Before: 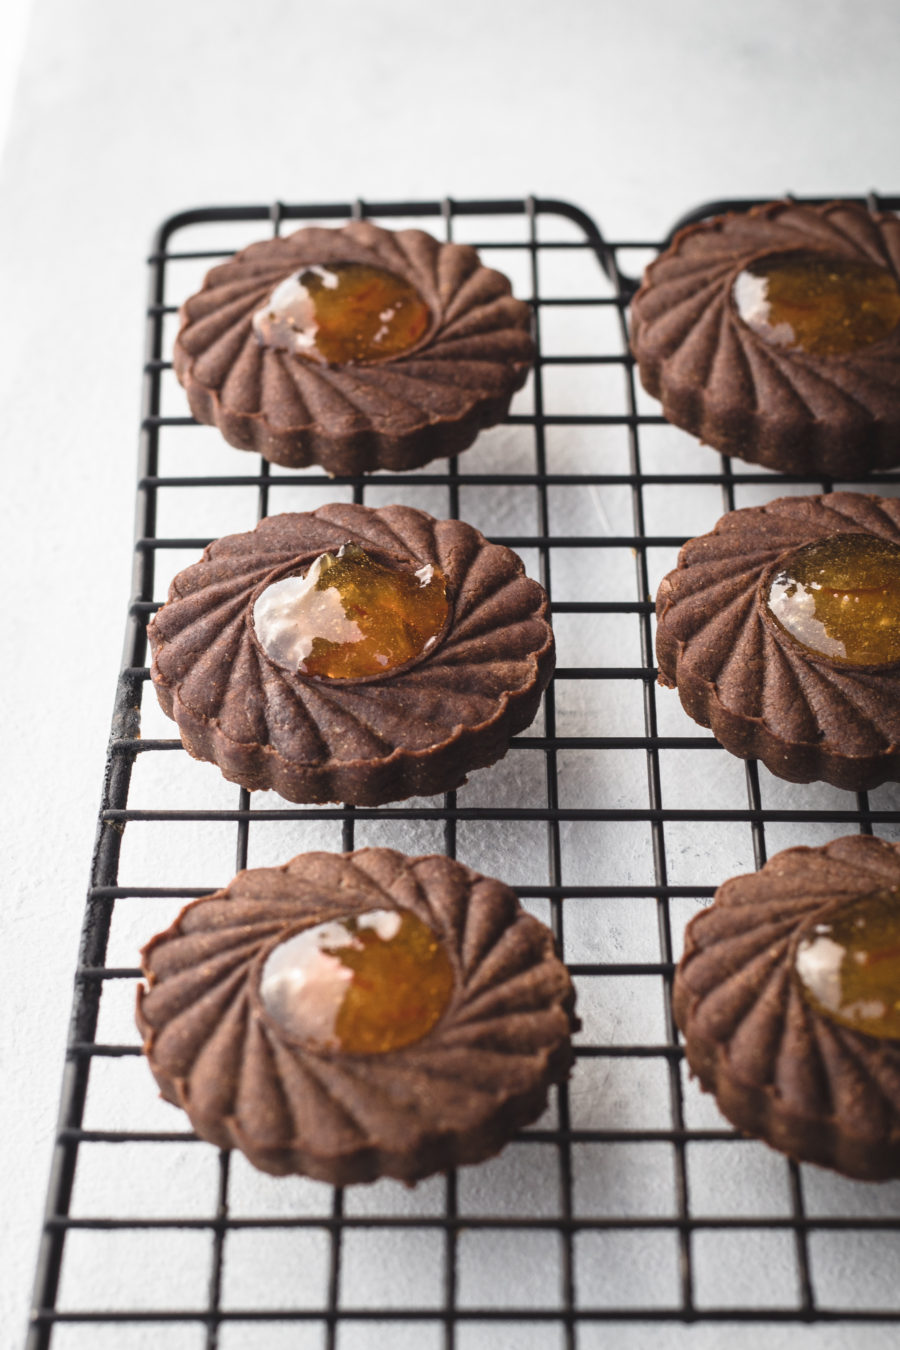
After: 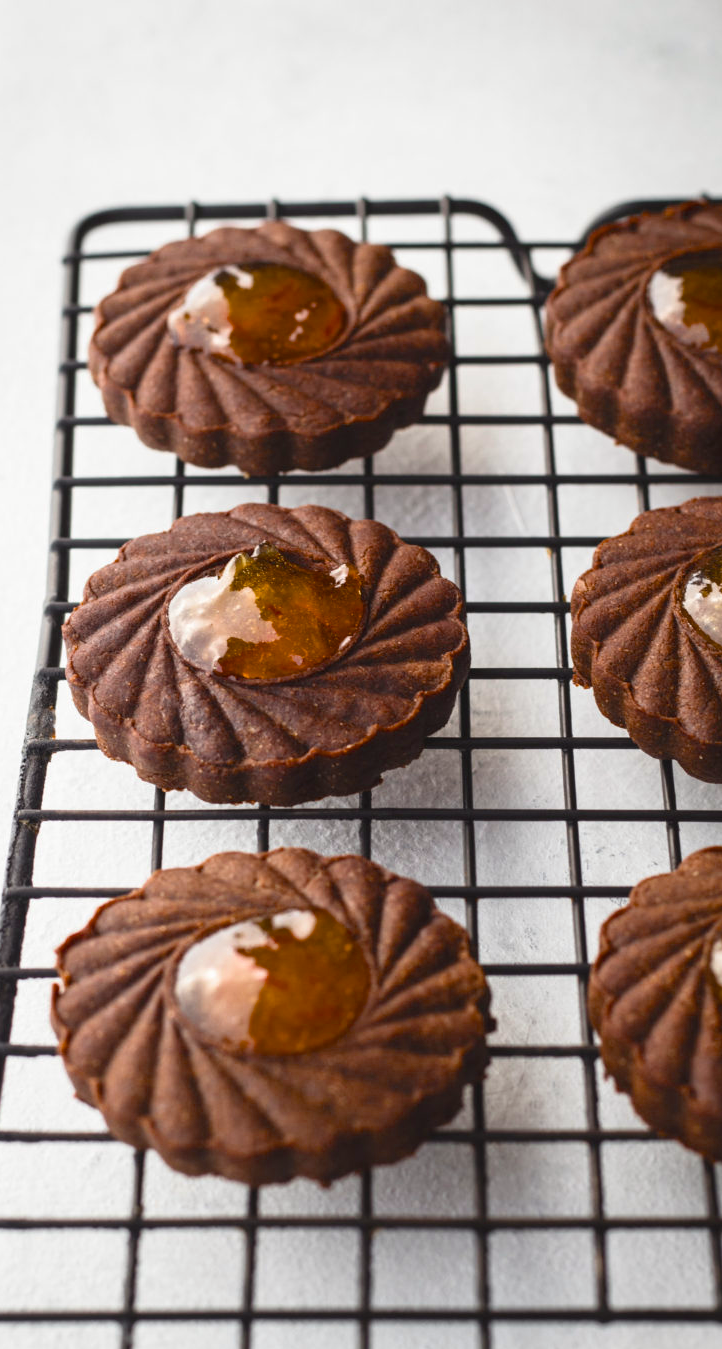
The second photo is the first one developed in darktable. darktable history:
color balance rgb: power › chroma 0.254%, power › hue 61.34°, linear chroma grading › global chroma 0.378%, perceptual saturation grading › global saturation 25.194%, saturation formula JzAzBz (2021)
crop and rotate: left 9.552%, right 10.166%
